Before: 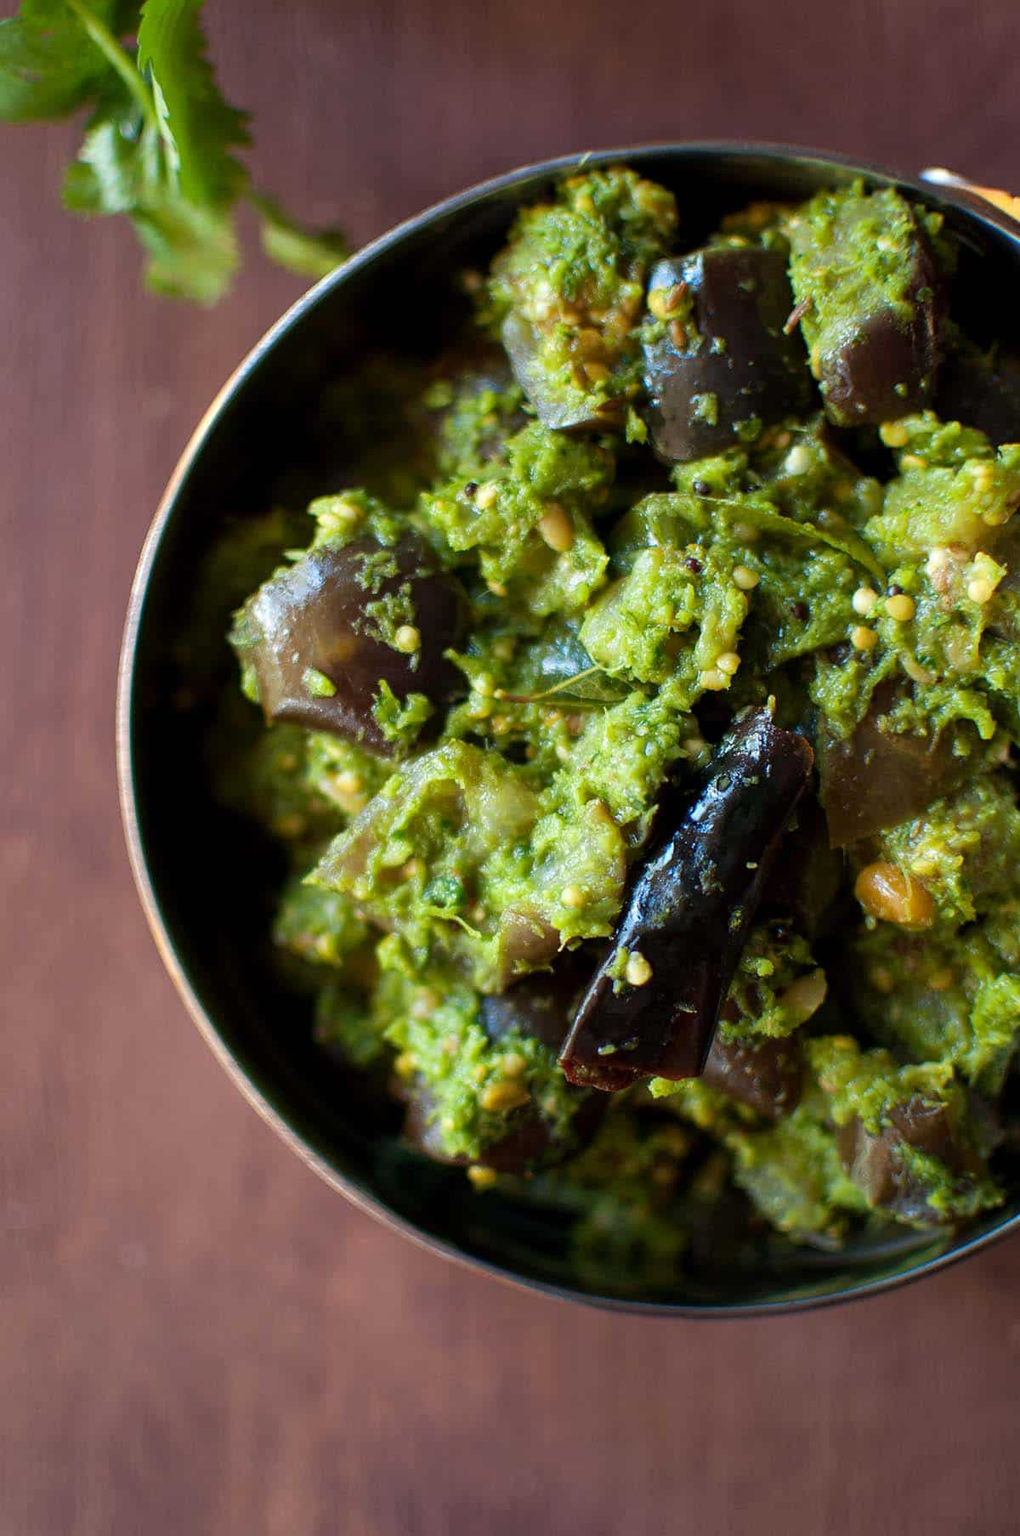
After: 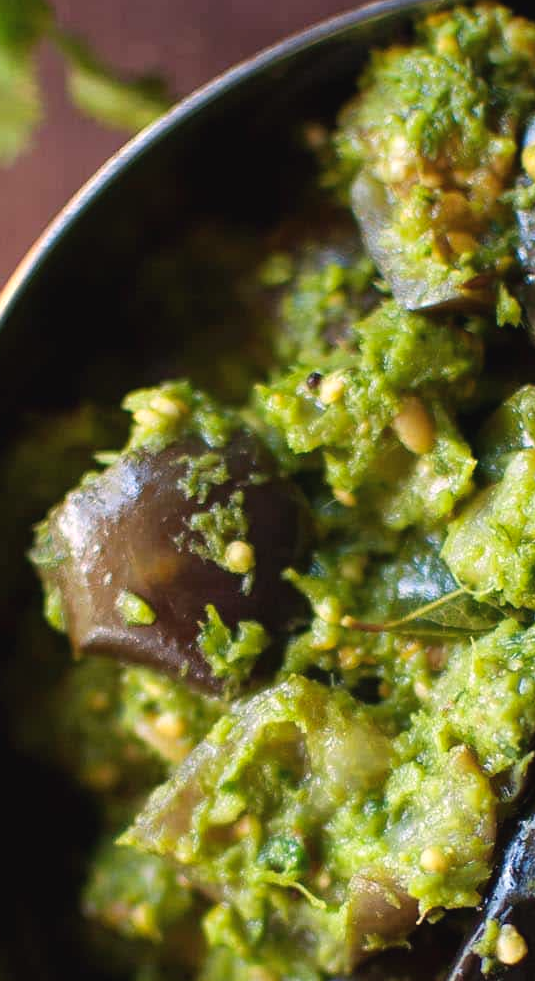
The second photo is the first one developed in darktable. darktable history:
exposure: black level correction -0.003, exposure 0.035 EV, compensate highlight preservation false
color correction: highlights a* 7.85, highlights b* 4.25
crop: left 20.004%, top 10.8%, right 35.401%, bottom 34.894%
